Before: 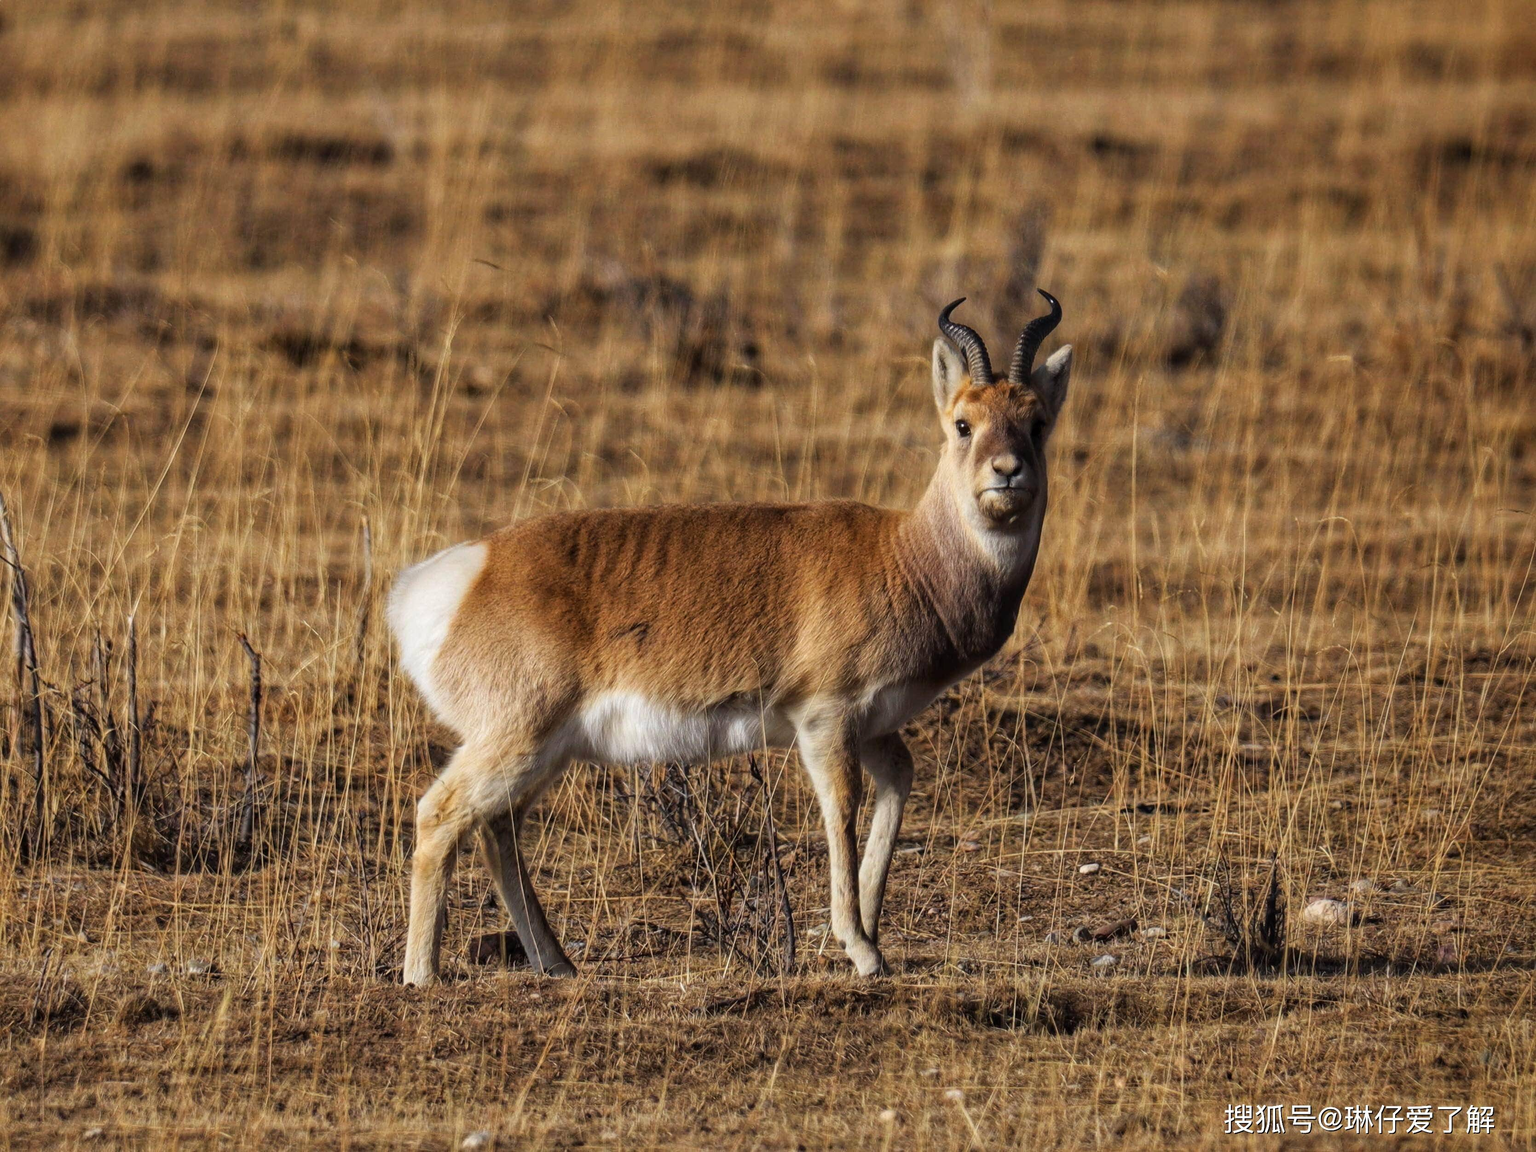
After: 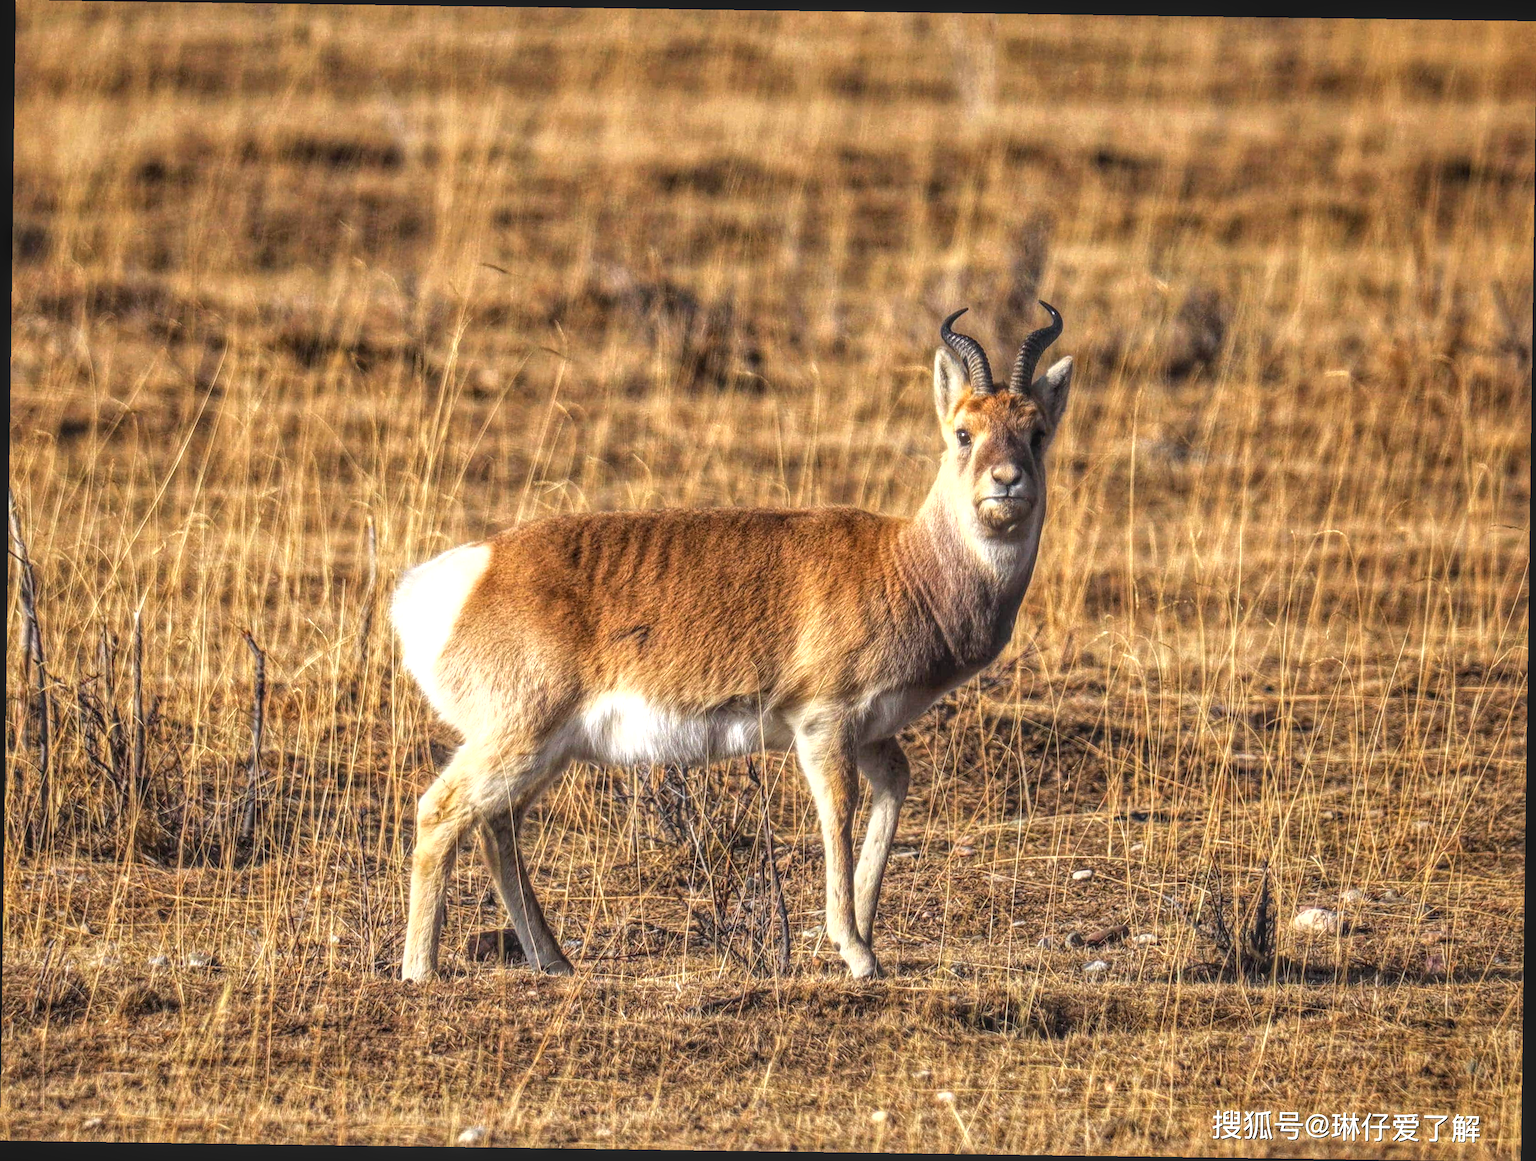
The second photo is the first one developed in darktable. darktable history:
rotate and perspective: rotation 0.8°, automatic cropping off
exposure: black level correction 0, exposure 1 EV, compensate exposure bias true, compensate highlight preservation false
local contrast: highlights 66%, shadows 33%, detail 166%, midtone range 0.2
